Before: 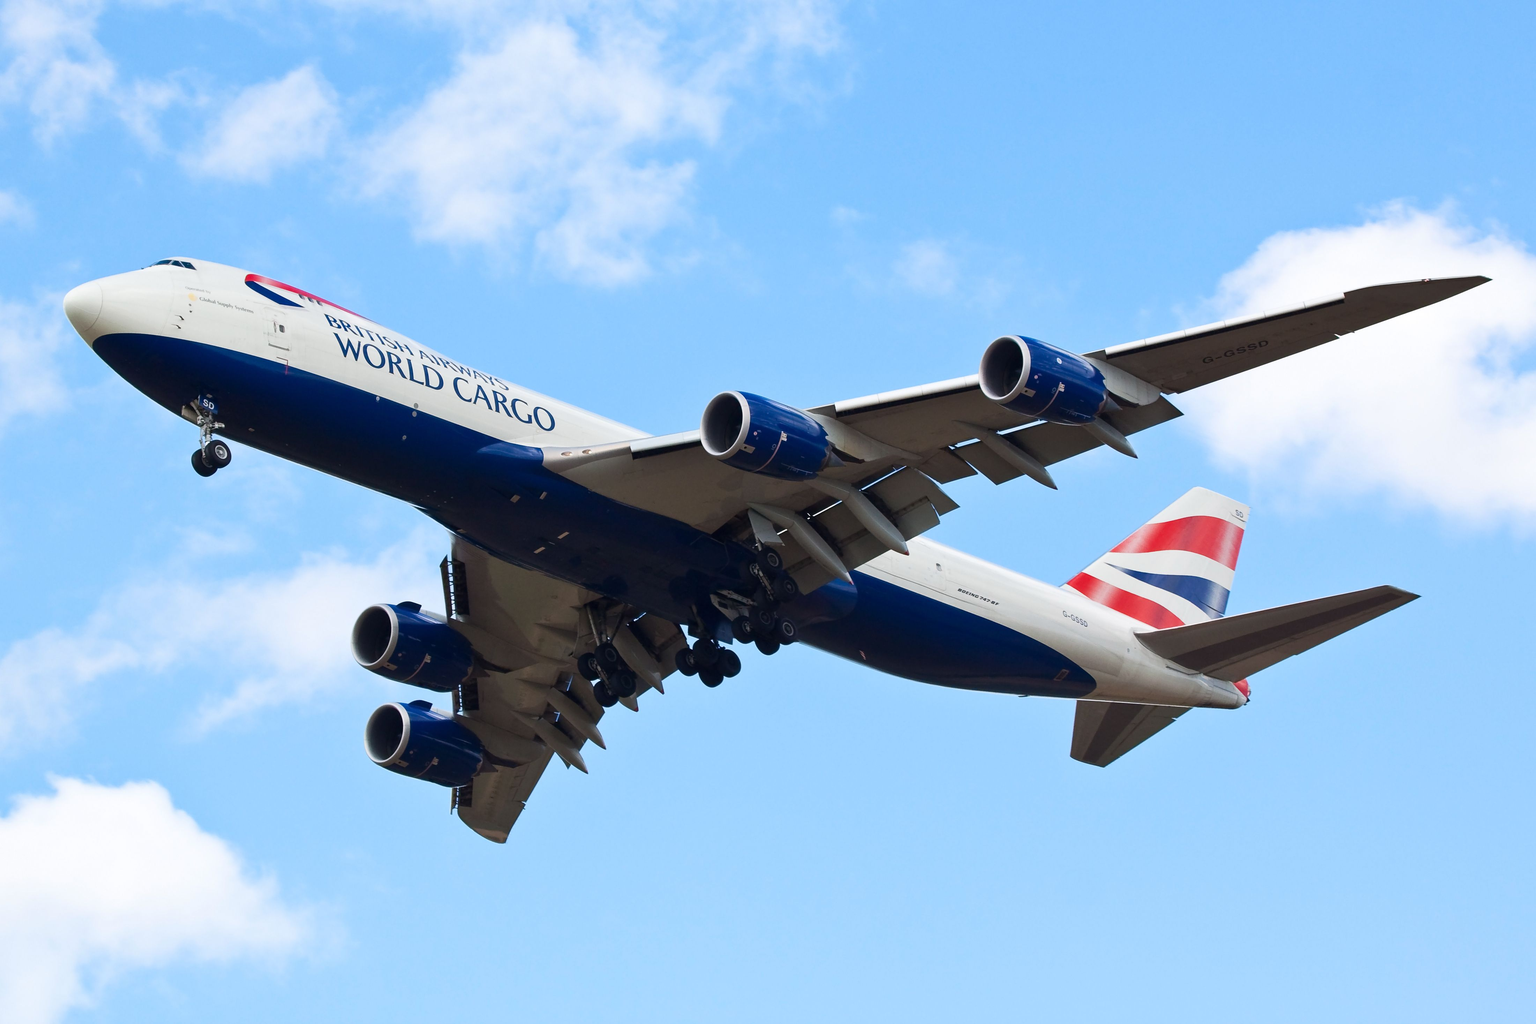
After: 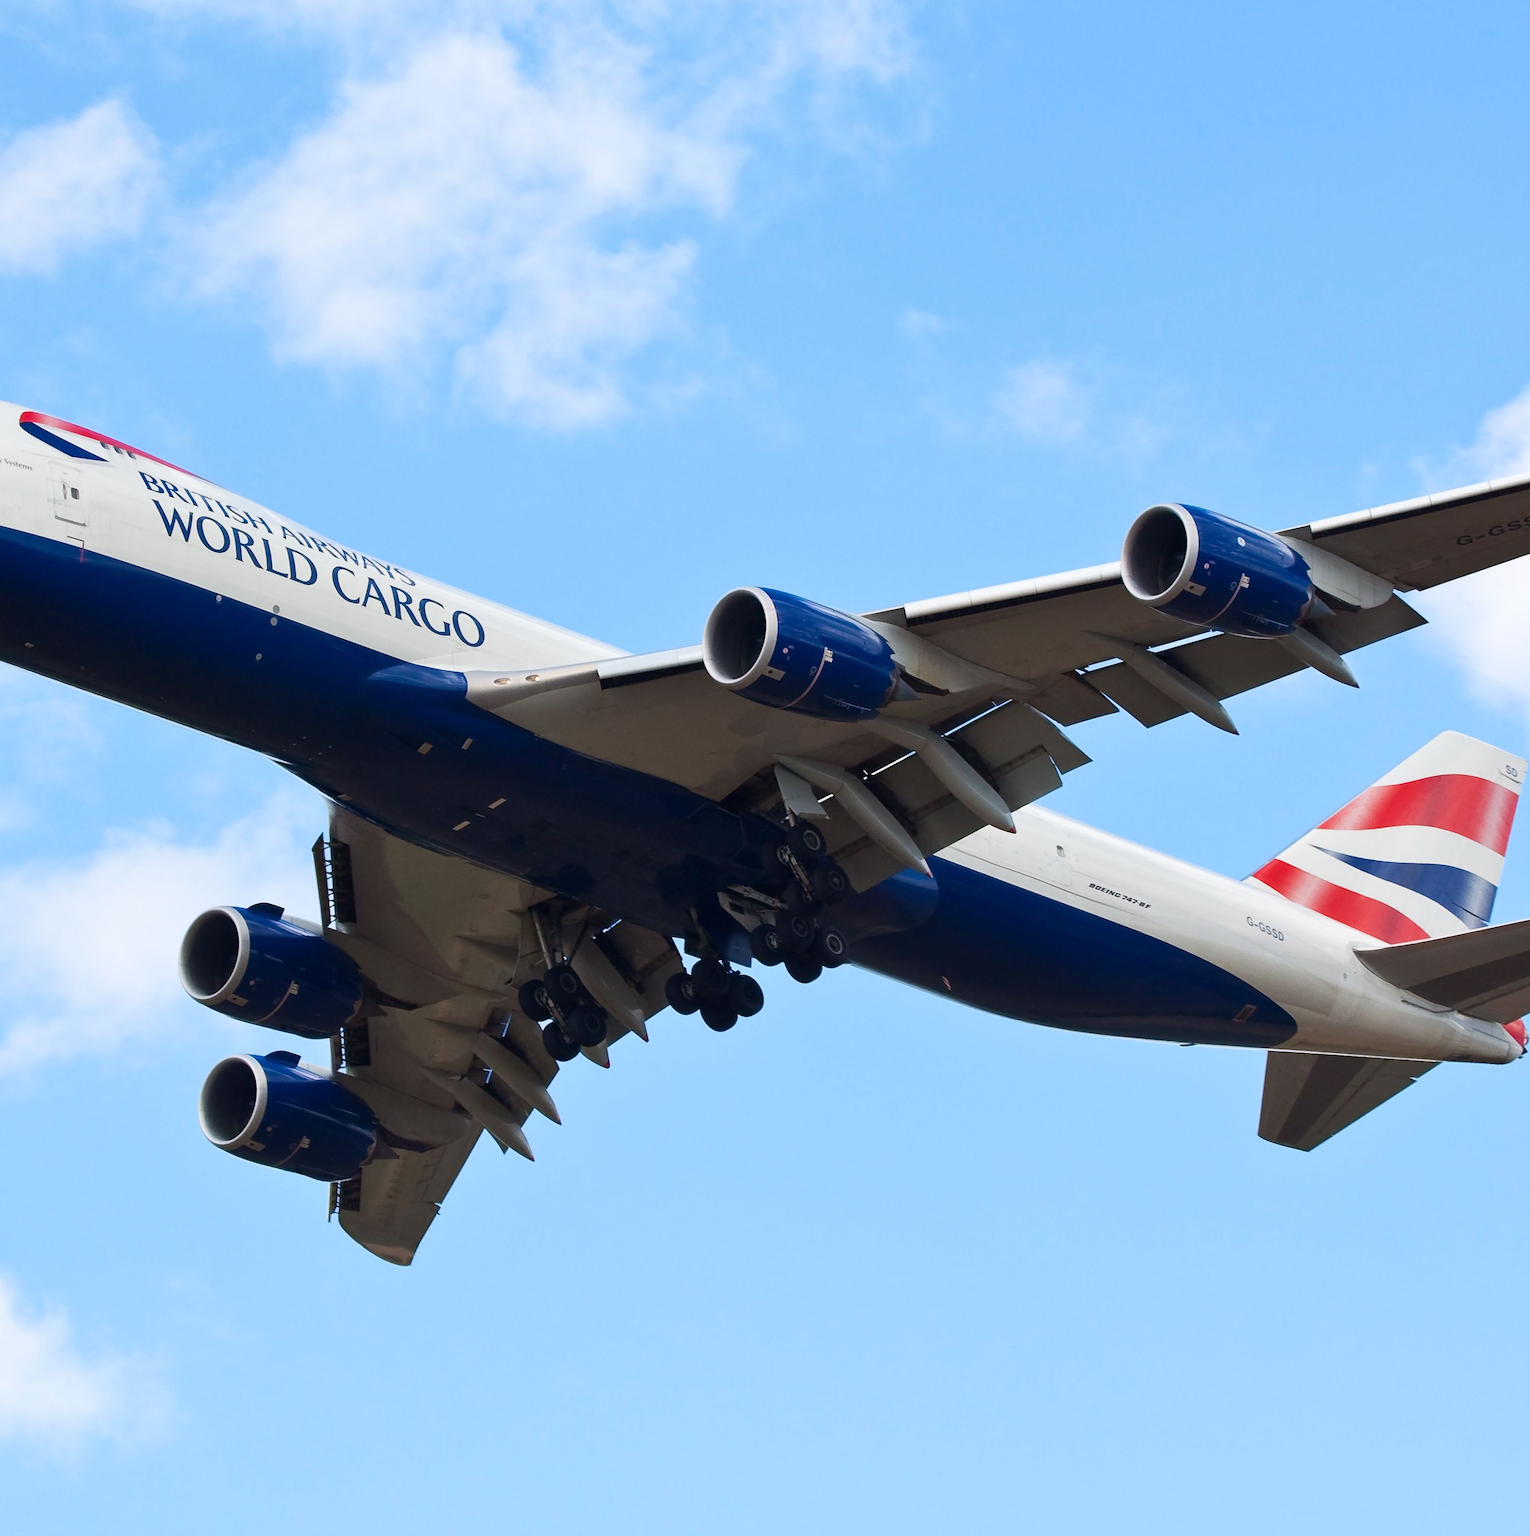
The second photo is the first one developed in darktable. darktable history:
crop and rotate: left 15.113%, right 18.478%
